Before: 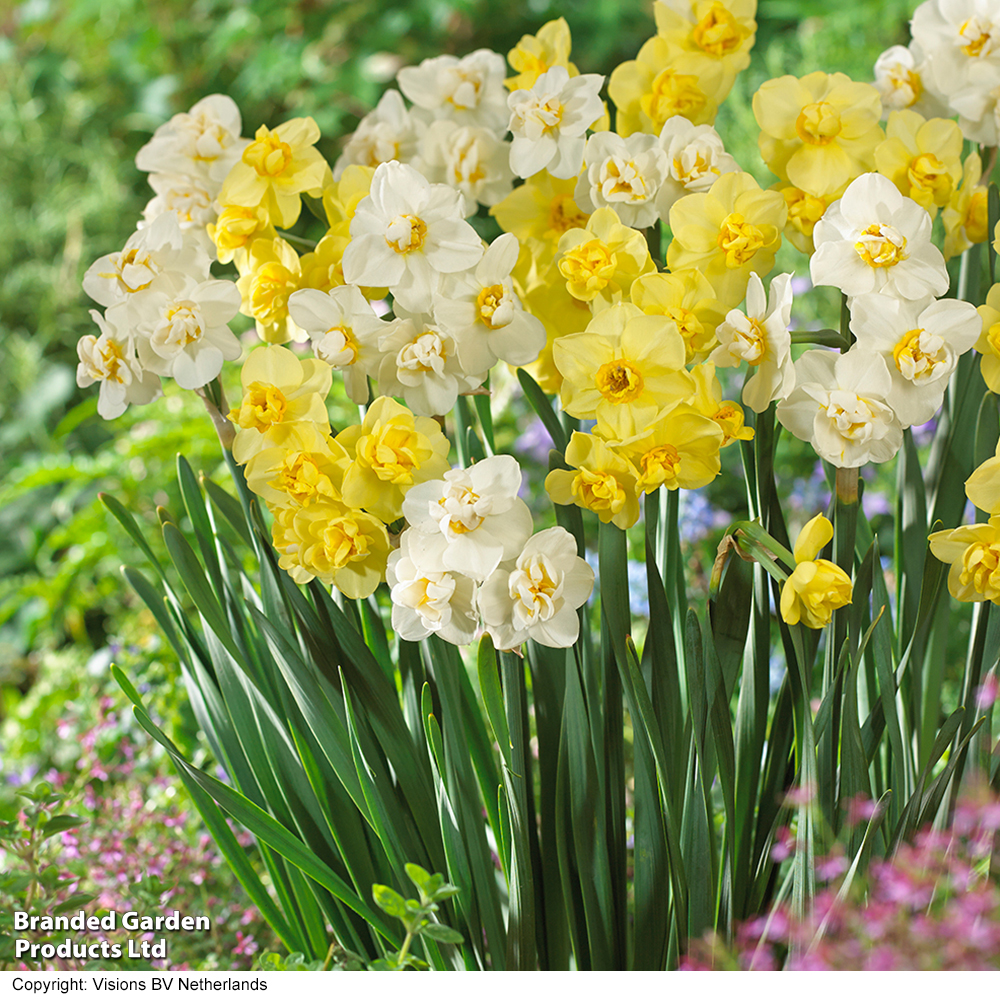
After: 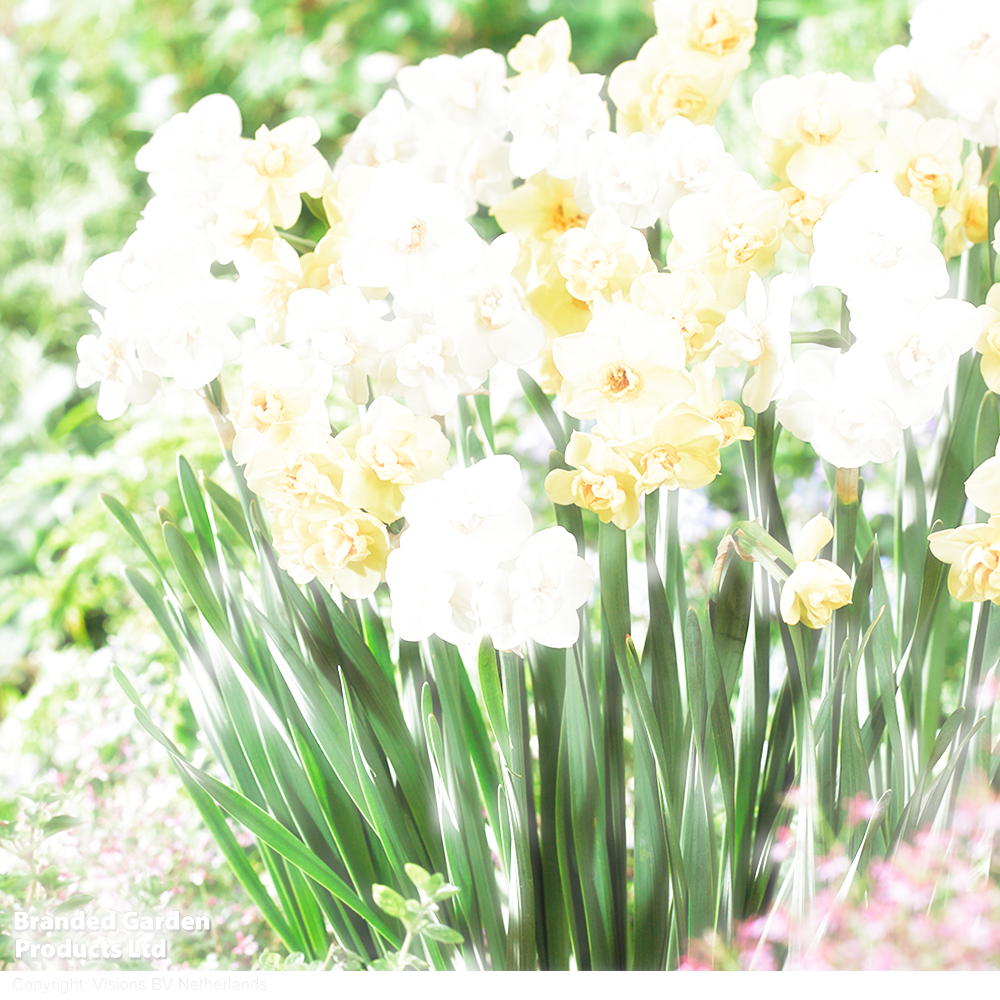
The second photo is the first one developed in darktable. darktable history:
filmic rgb: middle gray luminance 12.74%, black relative exposure -10.13 EV, white relative exposure 3.47 EV, threshold 6 EV, target black luminance 0%, hardness 5.74, latitude 44.69%, contrast 1.221, highlights saturation mix 5%, shadows ↔ highlights balance 26.78%, add noise in highlights 0, preserve chrominance no, color science v3 (2019), use custom middle-gray values true, iterations of high-quality reconstruction 0, contrast in highlights soft, enable highlight reconstruction true
exposure: exposure 0.6 EV, compensate highlight preservation false
contrast brightness saturation: brightness 0.09, saturation 0.19
haze removal: strength -0.9, distance 0.225, compatibility mode true, adaptive false
